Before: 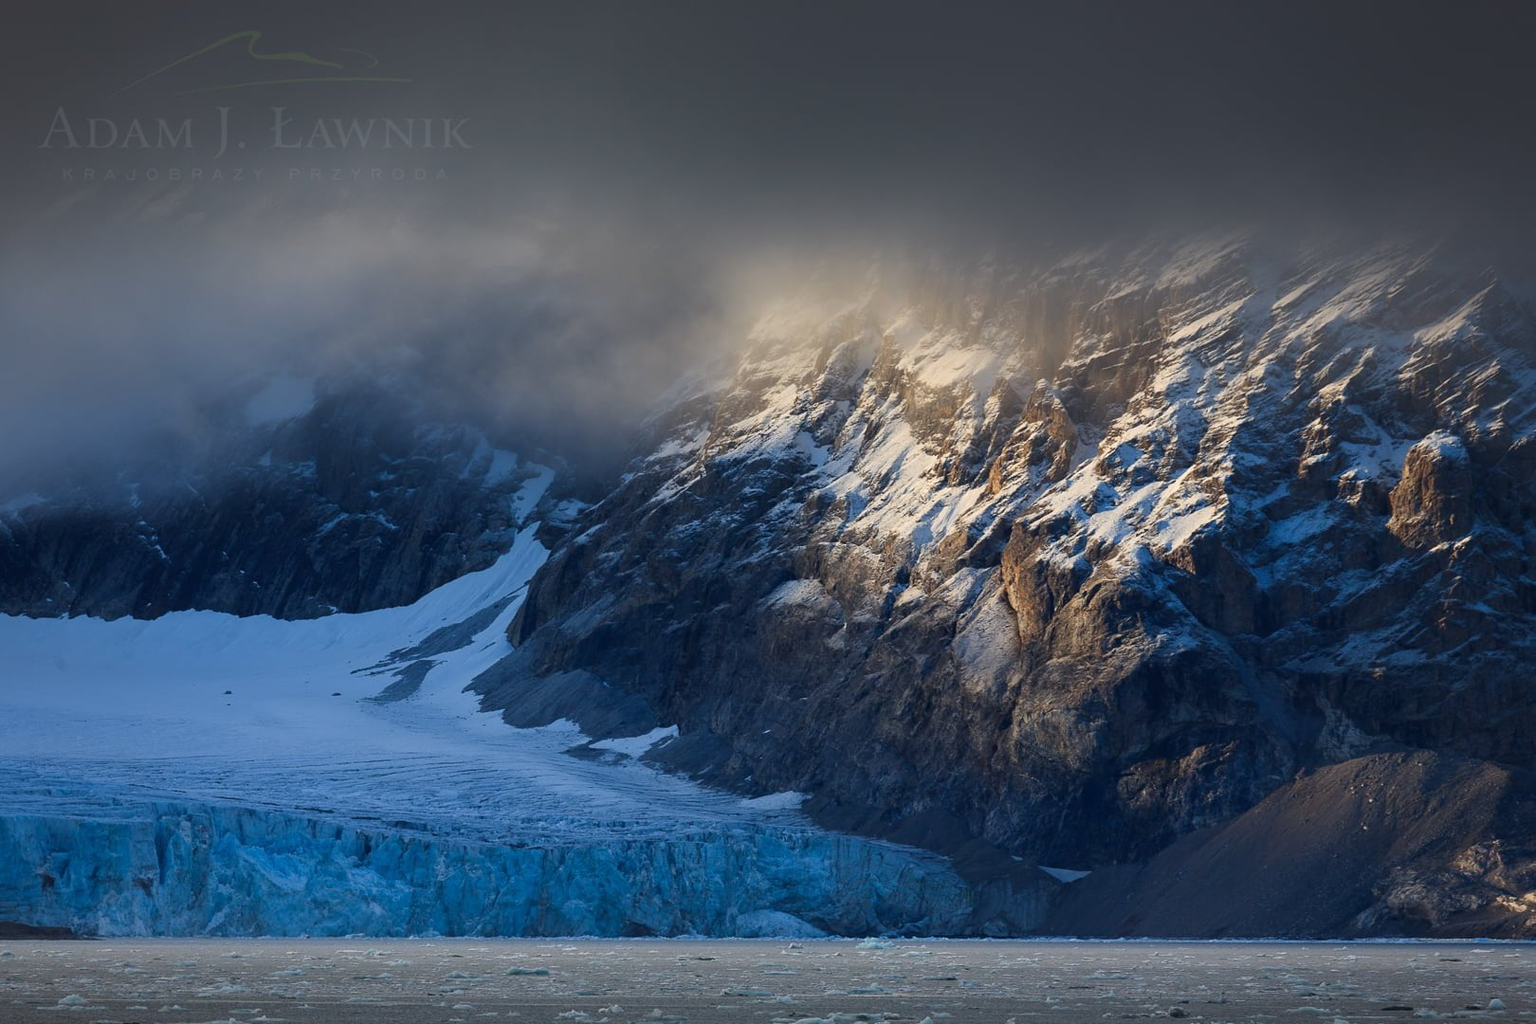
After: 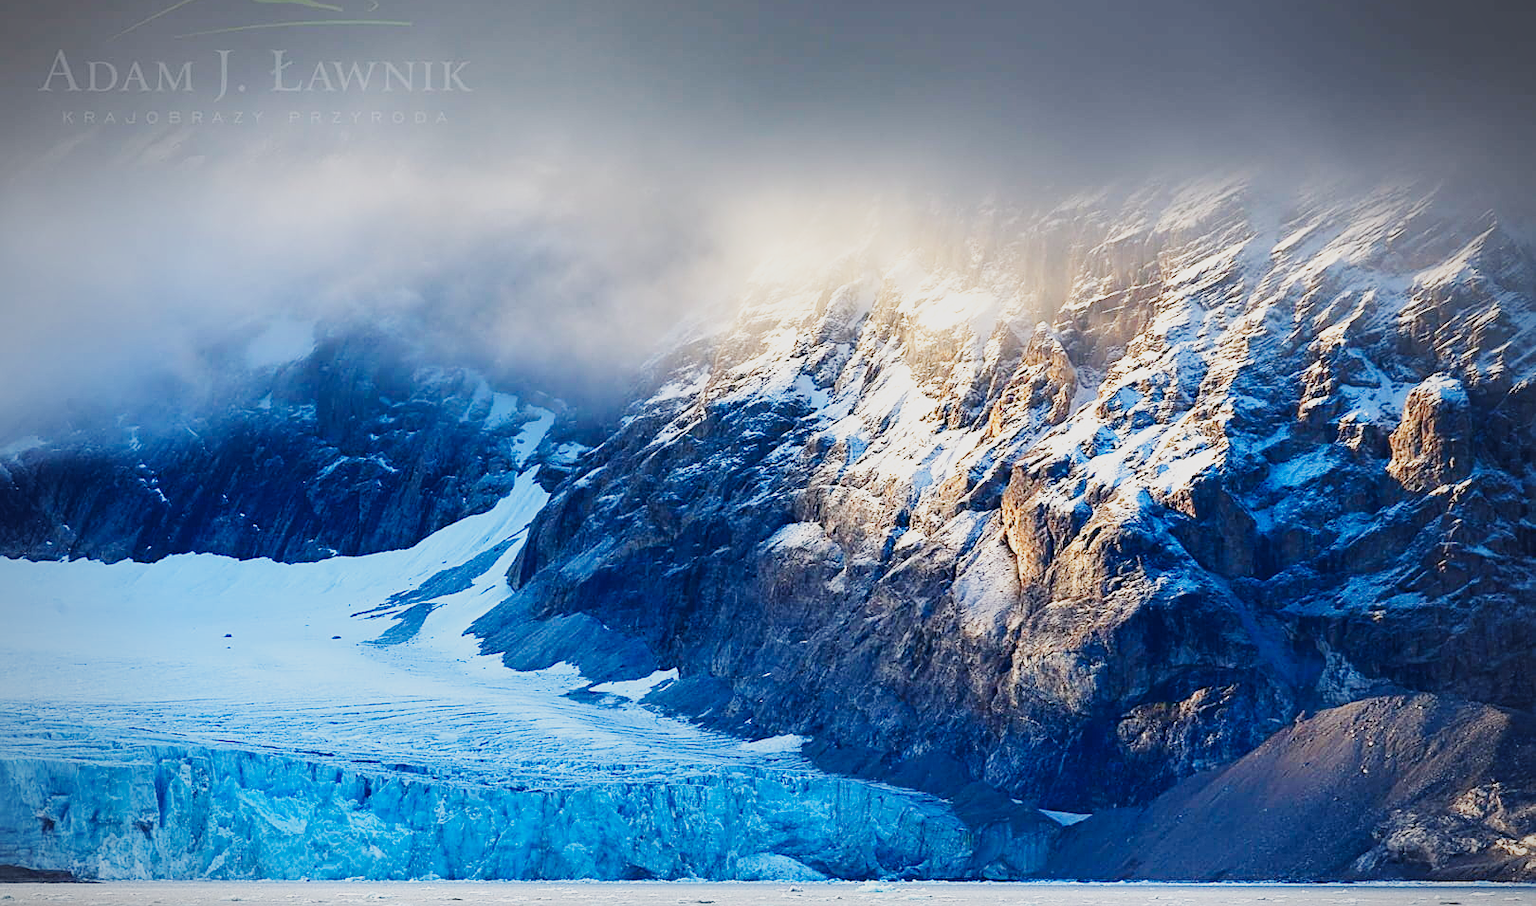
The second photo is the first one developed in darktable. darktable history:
crop and rotate: top 5.608%, bottom 5.862%
sharpen: on, module defaults
base curve: curves: ch0 [(0, 0.003) (0.001, 0.002) (0.006, 0.004) (0.02, 0.022) (0.048, 0.086) (0.094, 0.234) (0.162, 0.431) (0.258, 0.629) (0.385, 0.8) (0.548, 0.918) (0.751, 0.988) (1, 1)], preserve colors none
exposure: black level correction 0, exposure 0.683 EV, compensate exposure bias true, compensate highlight preservation false
vignetting: fall-off radius 60.45%
shadows and highlights: radius 120.45, shadows 21.4, white point adjustment -9.71, highlights -13.36, soften with gaussian
